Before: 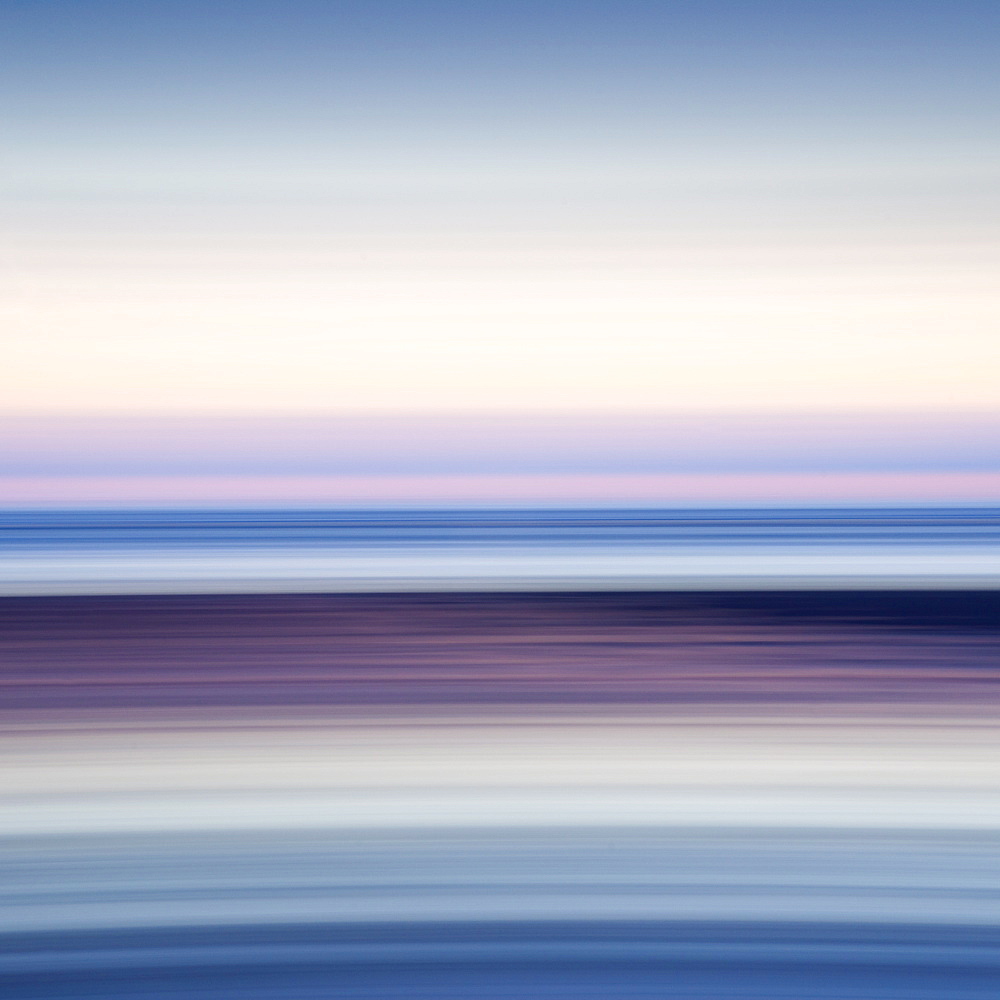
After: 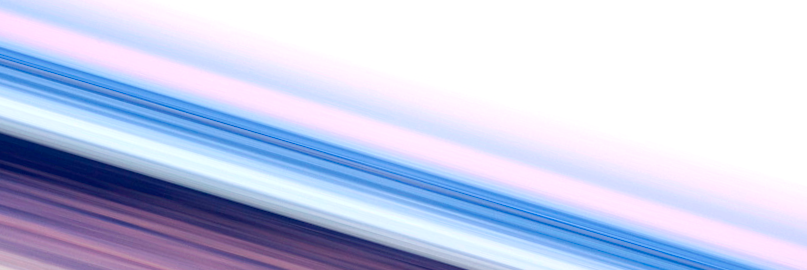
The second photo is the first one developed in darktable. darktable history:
exposure: black level correction 0.001, exposure 0.5 EV, compensate exposure bias true, compensate highlight preservation false
crop and rotate: angle 16.12°, top 30.835%, bottom 35.653%
